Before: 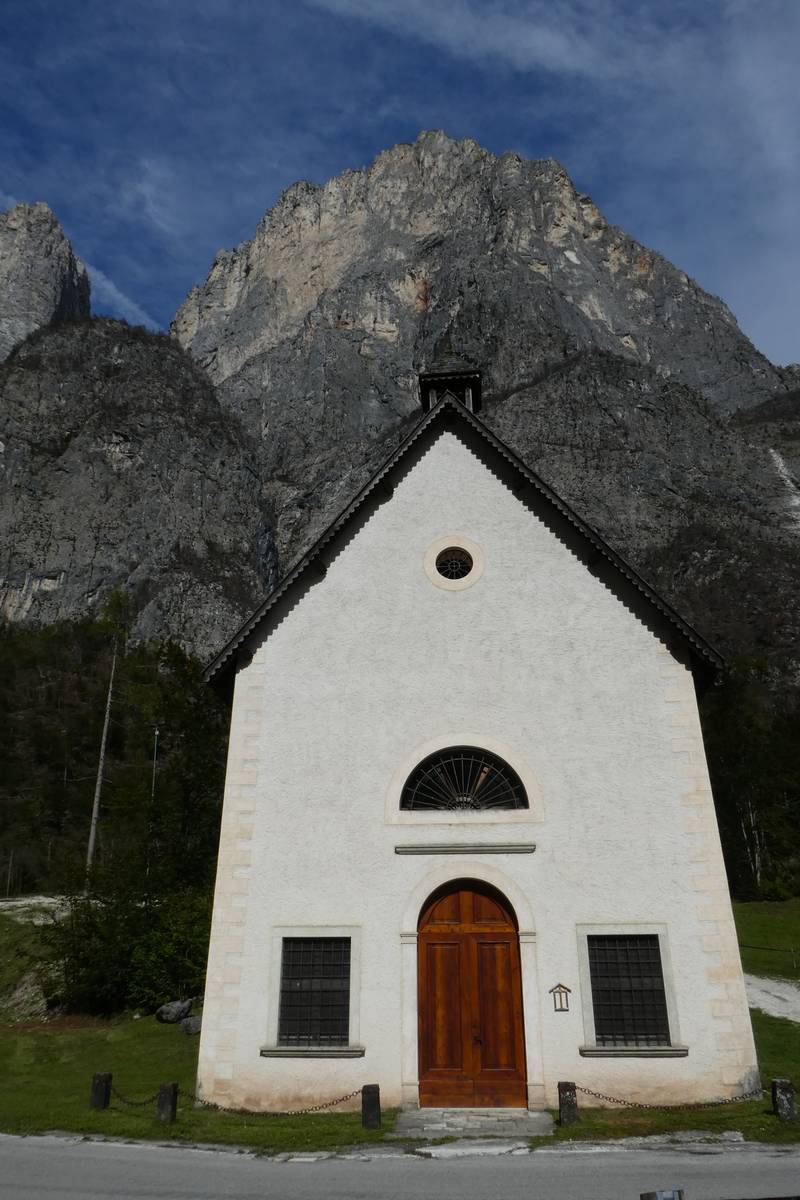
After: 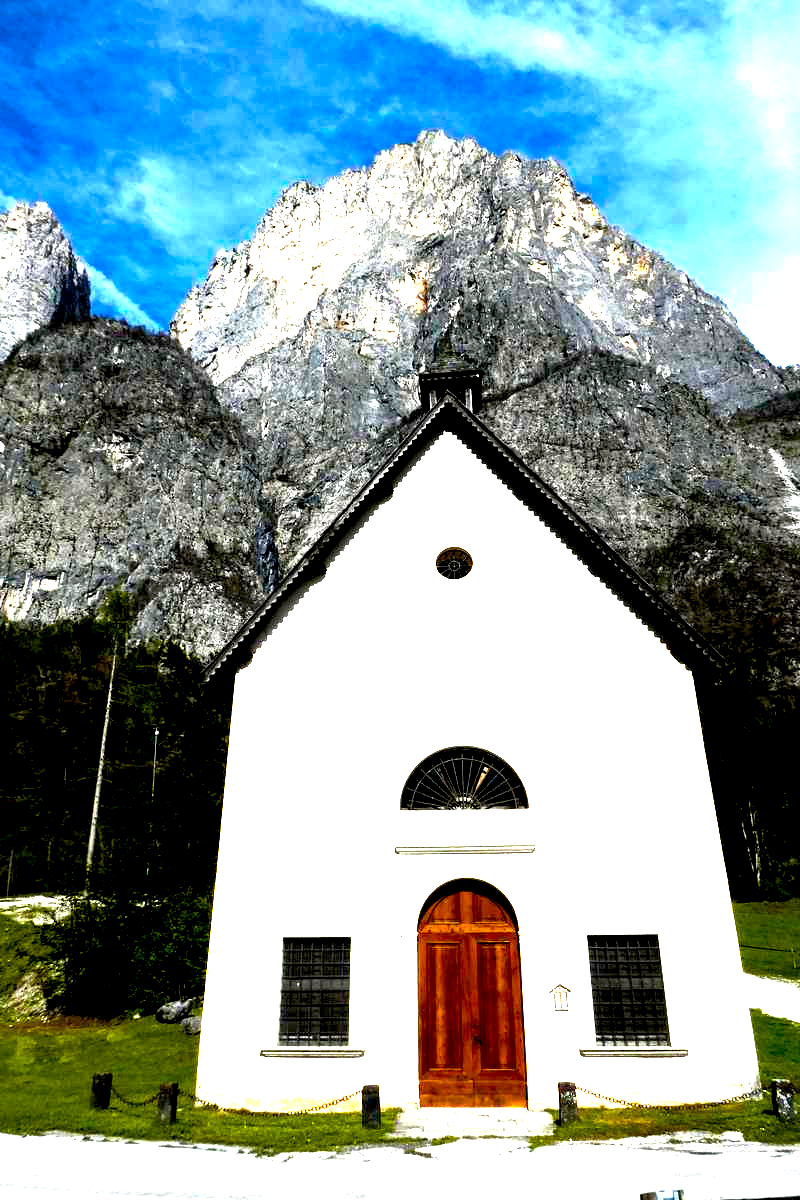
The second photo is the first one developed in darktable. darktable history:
color balance rgb: perceptual saturation grading › global saturation 25%, perceptual brilliance grading › global brilliance 35%, perceptual brilliance grading › highlights 50%, perceptual brilliance grading › mid-tones 60%, perceptual brilliance grading › shadows 35%, global vibrance 20%
exposure: black level correction 0.012, exposure 0.7 EV, compensate exposure bias true, compensate highlight preservation false
